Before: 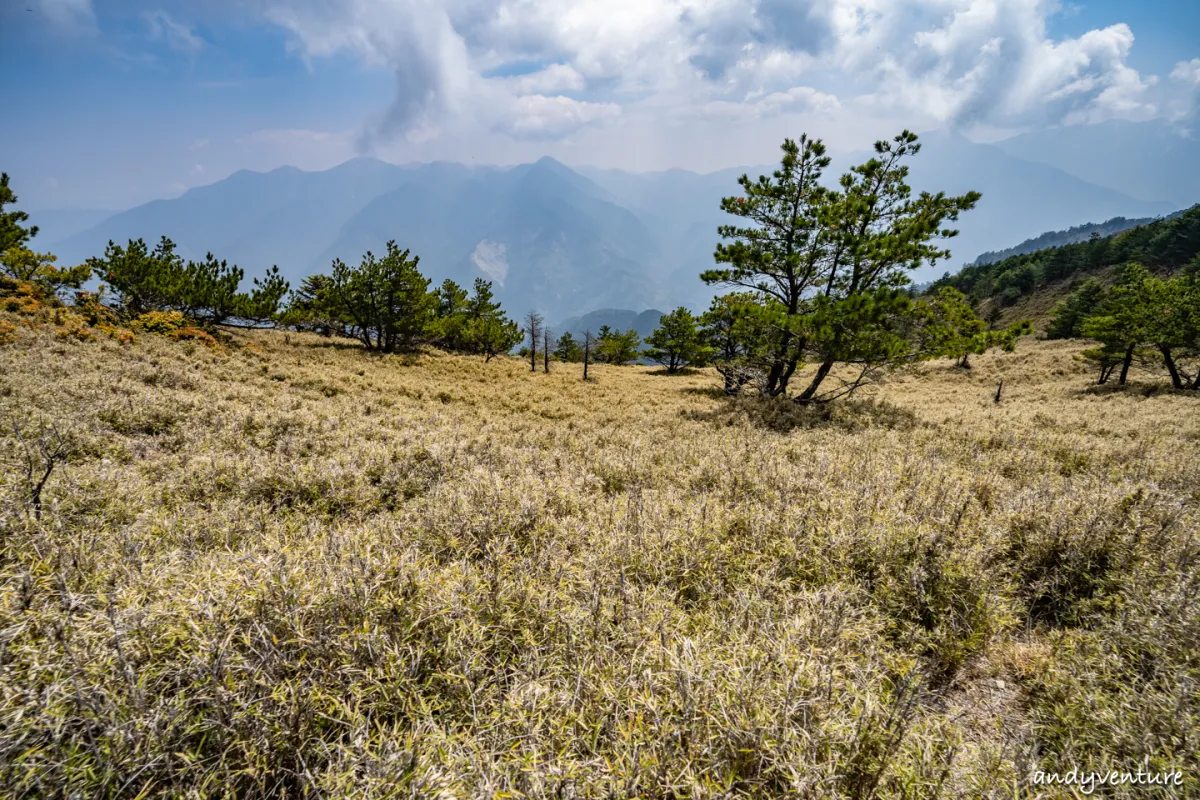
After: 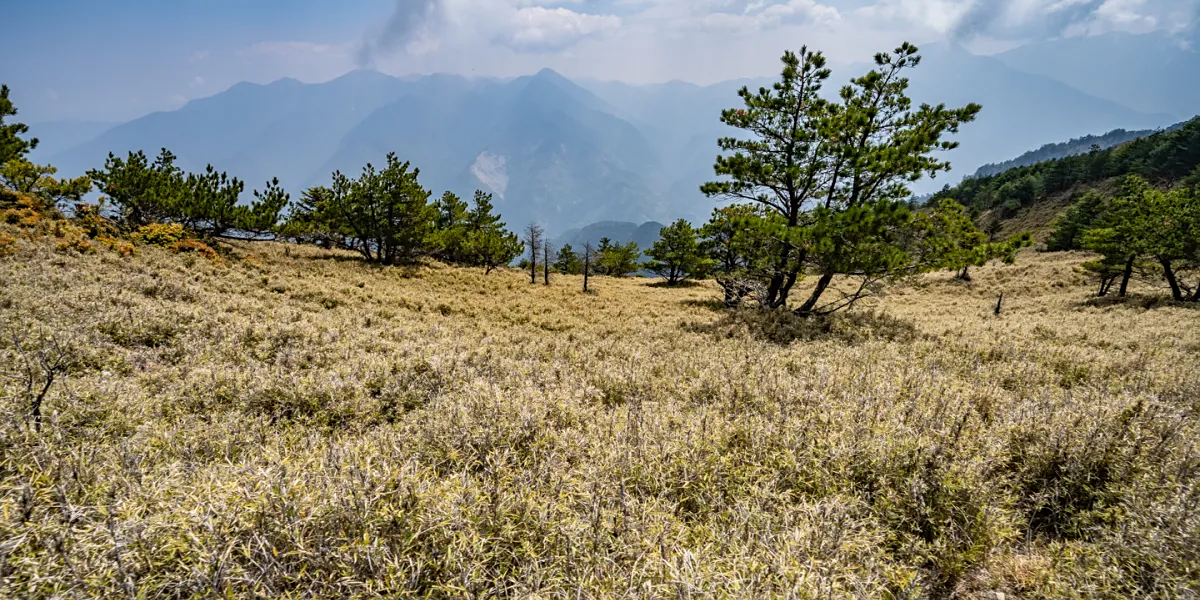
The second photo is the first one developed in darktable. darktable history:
sharpen: amount 0.209
crop: top 11.062%, bottom 13.923%
